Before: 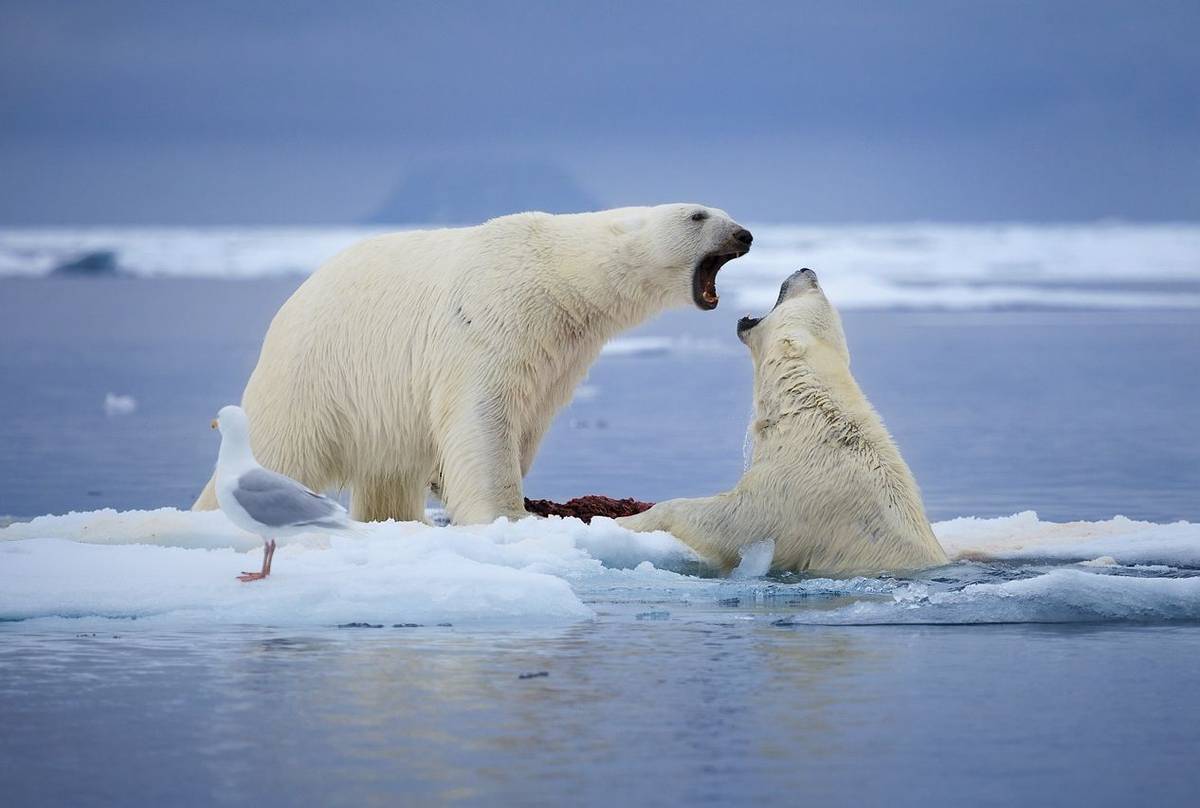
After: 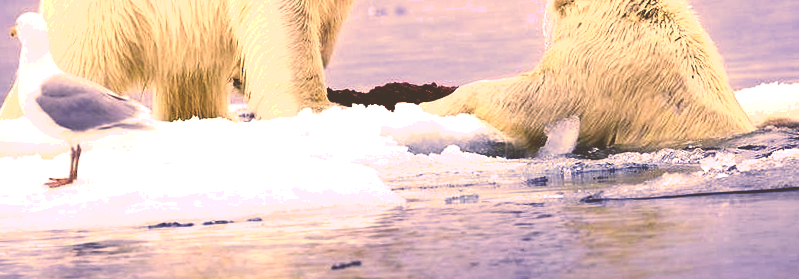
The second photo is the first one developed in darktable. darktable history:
color correction: highlights a* 40, highlights b* 40, saturation 0.69
rotate and perspective: rotation -3.18°, automatic cropping off
crop: left 18.091%, top 51.13%, right 17.525%, bottom 16.85%
color contrast: green-magenta contrast 0.8, blue-yellow contrast 1.1, unbound 0
exposure: exposure 0.785 EV, compensate highlight preservation false
base curve: curves: ch0 [(0, 0.036) (0.083, 0.04) (0.804, 1)], preserve colors none
color balance rgb: perceptual saturation grading › global saturation 20%, perceptual saturation grading › highlights -25%, perceptual saturation grading › shadows 25%
